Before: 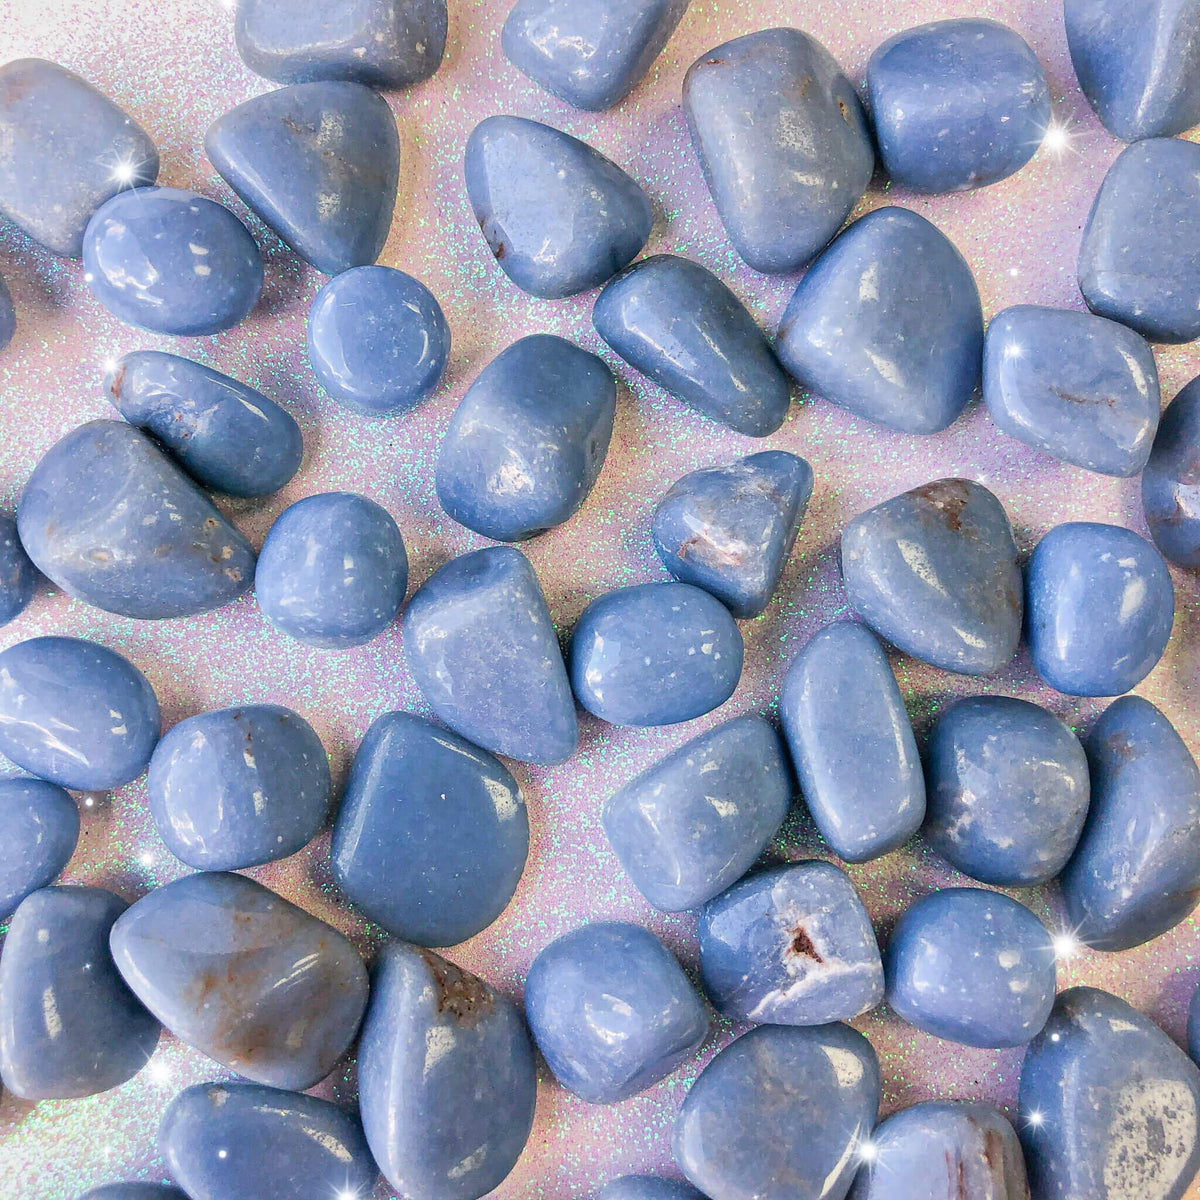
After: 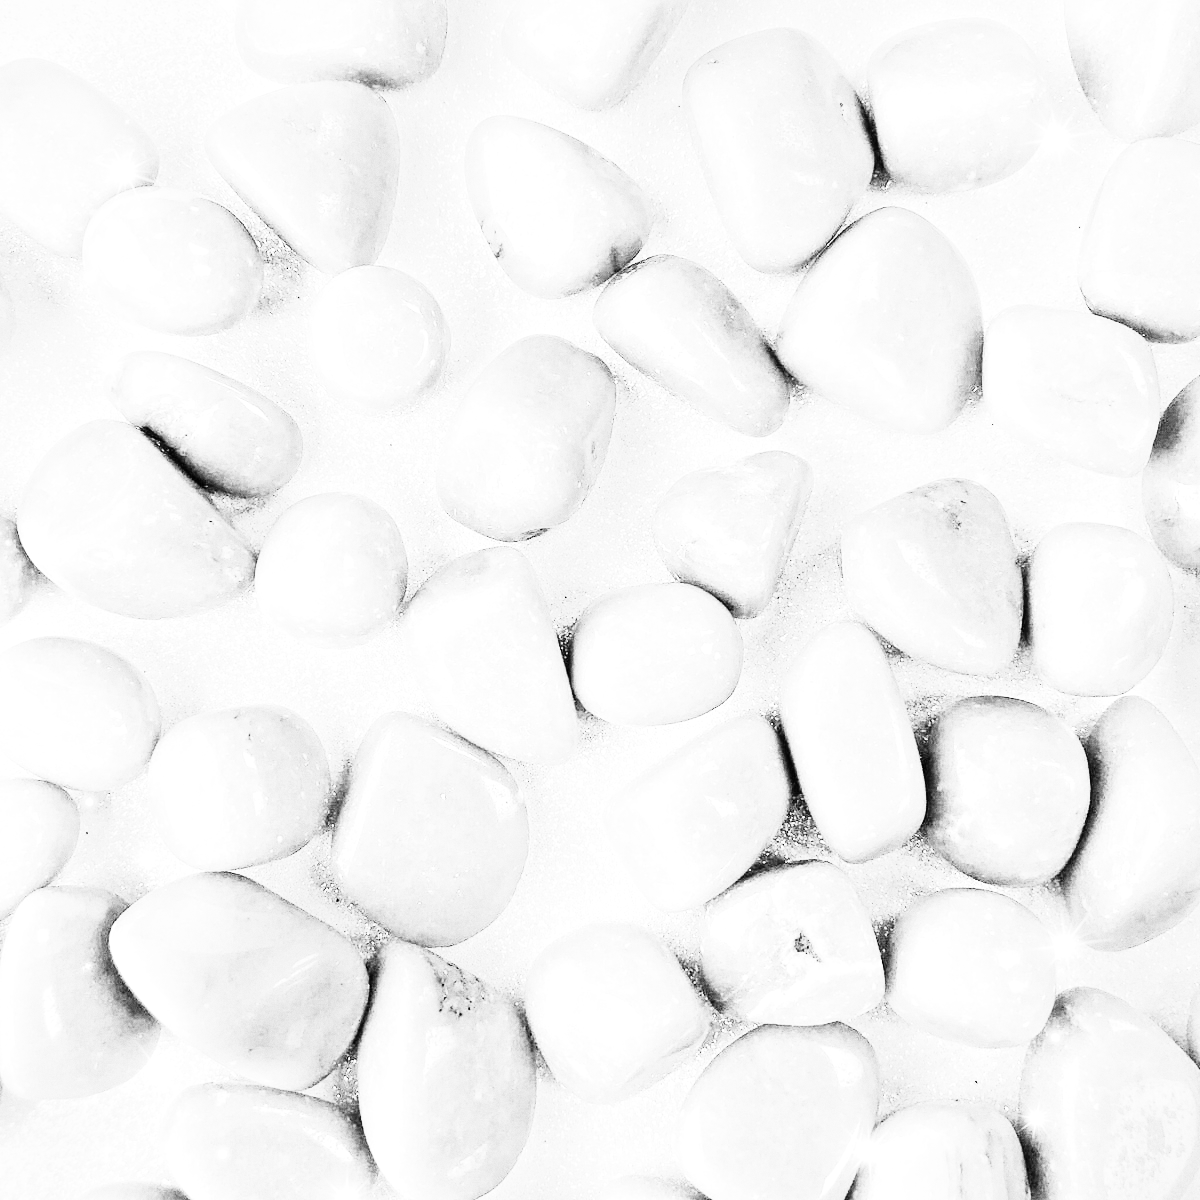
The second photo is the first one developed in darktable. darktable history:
grain: coarseness 0.09 ISO
exposure: exposure 2.04 EV, compensate highlight preservation false
monochrome: a 14.95, b -89.96
rgb curve: curves: ch0 [(0, 0) (0.21, 0.15) (0.24, 0.21) (0.5, 0.75) (0.75, 0.96) (0.89, 0.99) (1, 1)]; ch1 [(0, 0.02) (0.21, 0.13) (0.25, 0.2) (0.5, 0.67) (0.75, 0.9) (0.89, 0.97) (1, 1)]; ch2 [(0, 0.02) (0.21, 0.13) (0.25, 0.2) (0.5, 0.67) (0.75, 0.9) (0.89, 0.97) (1, 1)], compensate middle gray true
